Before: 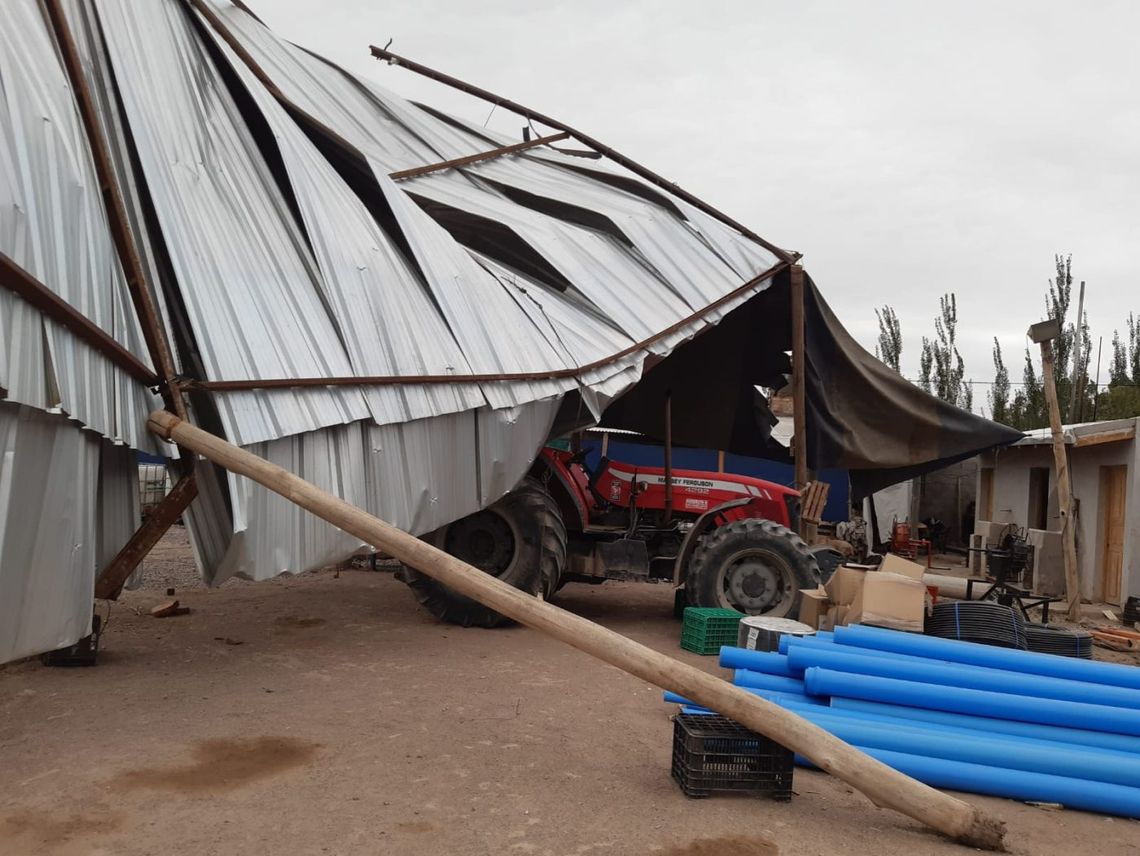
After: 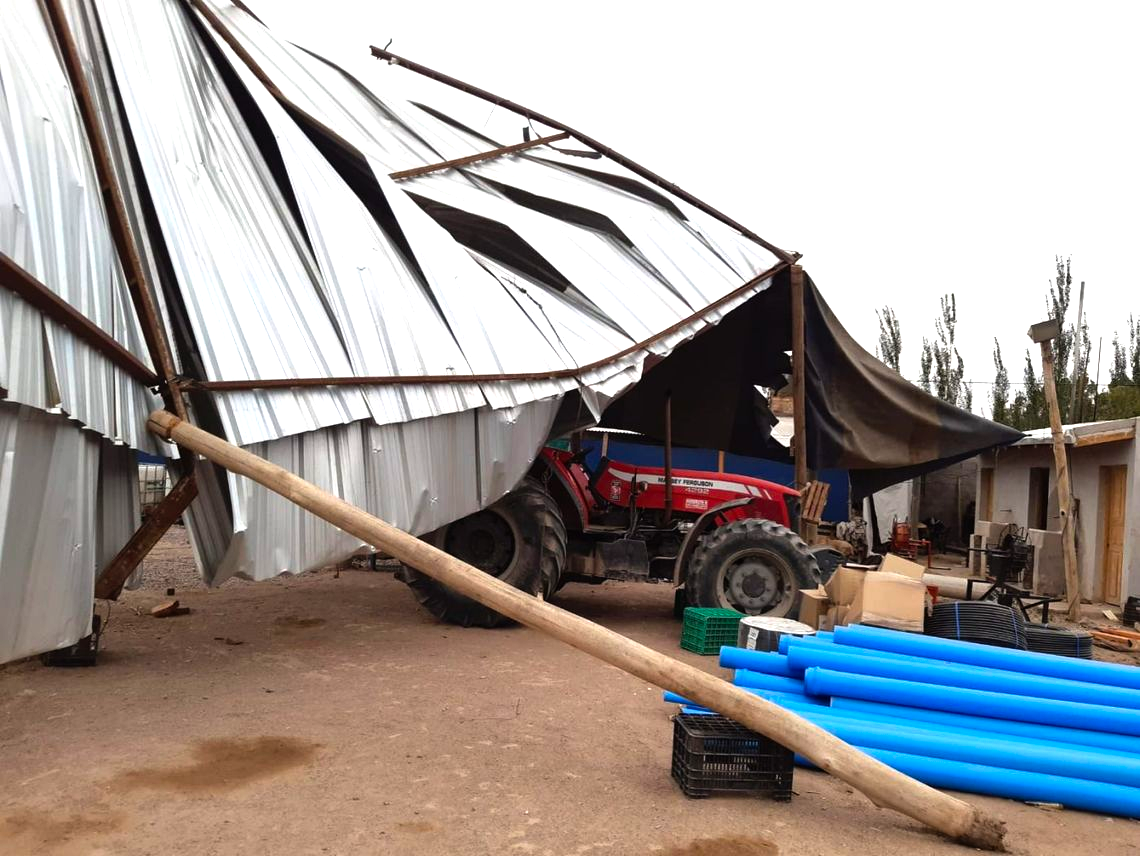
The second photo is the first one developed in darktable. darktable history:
levels: levels [0, 0.43, 0.859]
exposure: exposure 0.202 EV, compensate highlight preservation false
color balance rgb: linear chroma grading › global chroma 3.245%, perceptual saturation grading › global saturation 0.555%, global vibrance 30.112%, contrast 10.356%
